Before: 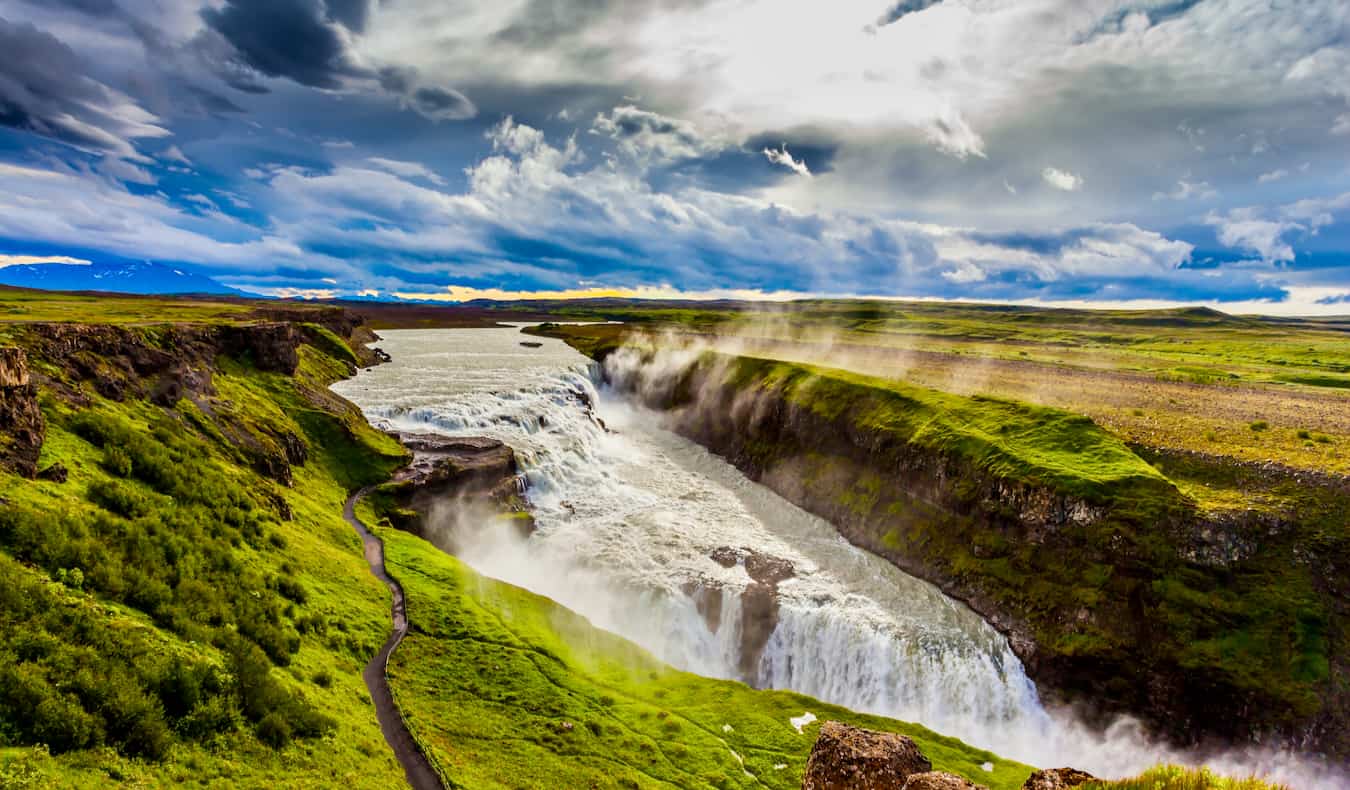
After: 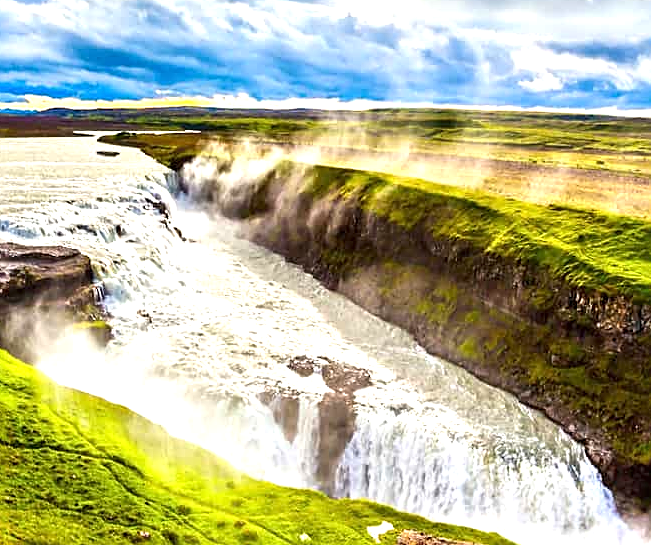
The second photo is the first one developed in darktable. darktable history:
crop: left 31.367%, top 24.298%, right 20.404%, bottom 6.612%
sharpen: on, module defaults
exposure: black level correction 0, exposure 0.954 EV, compensate highlight preservation false
